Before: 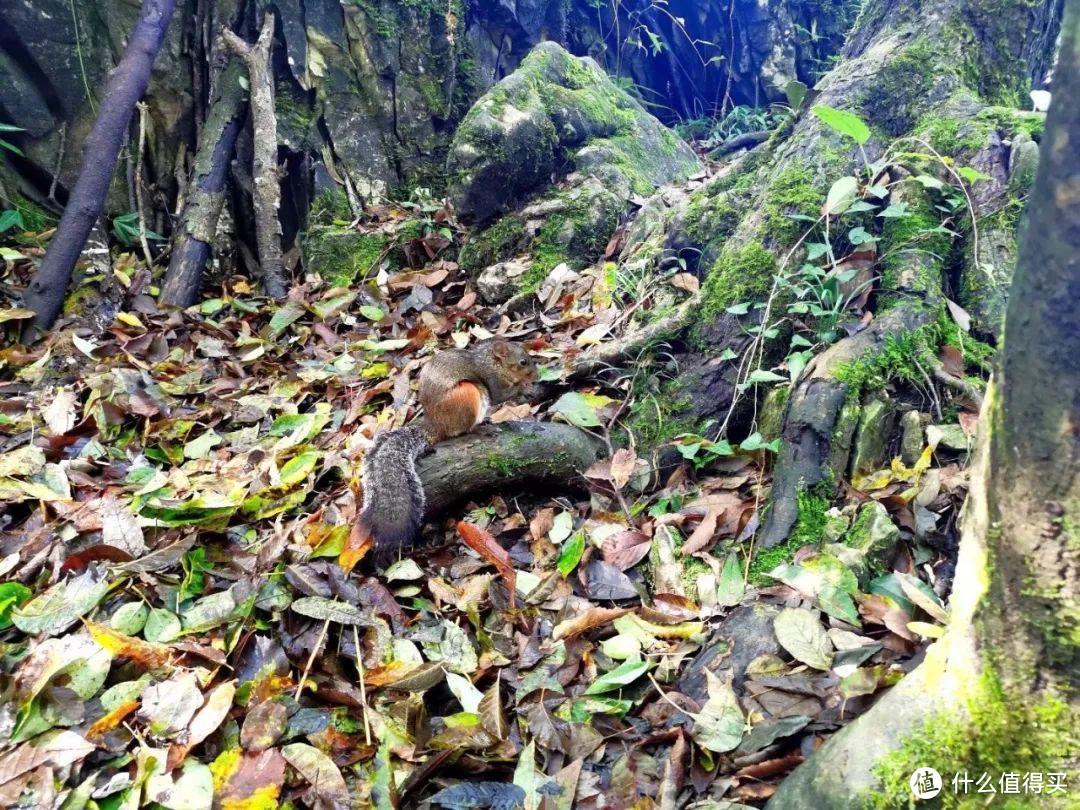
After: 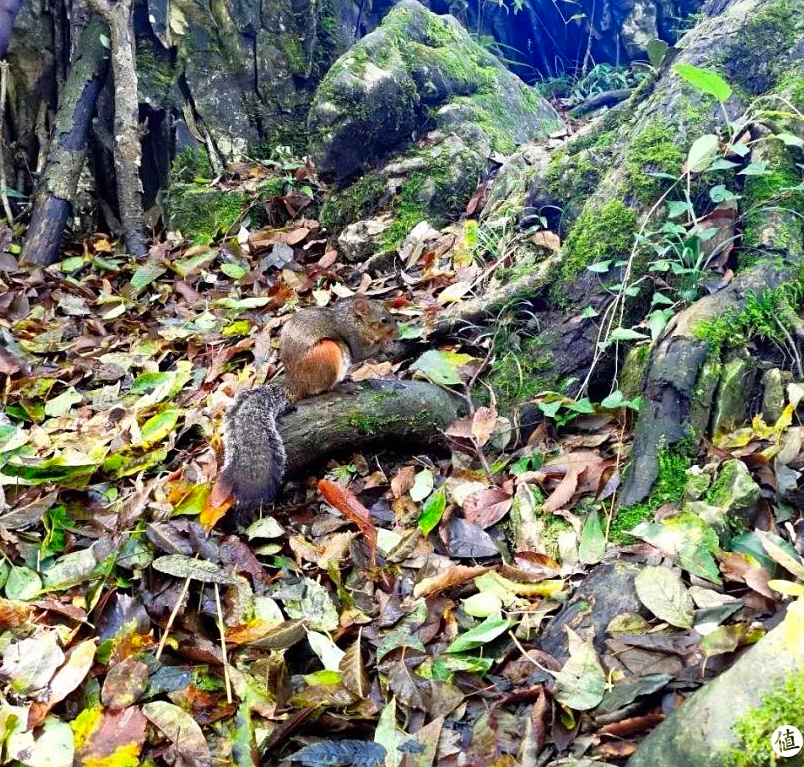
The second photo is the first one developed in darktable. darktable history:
contrast brightness saturation: contrast 0.038, saturation 0.164
sharpen: amount 0.214
crop and rotate: left 12.944%, top 5.254%, right 12.591%
